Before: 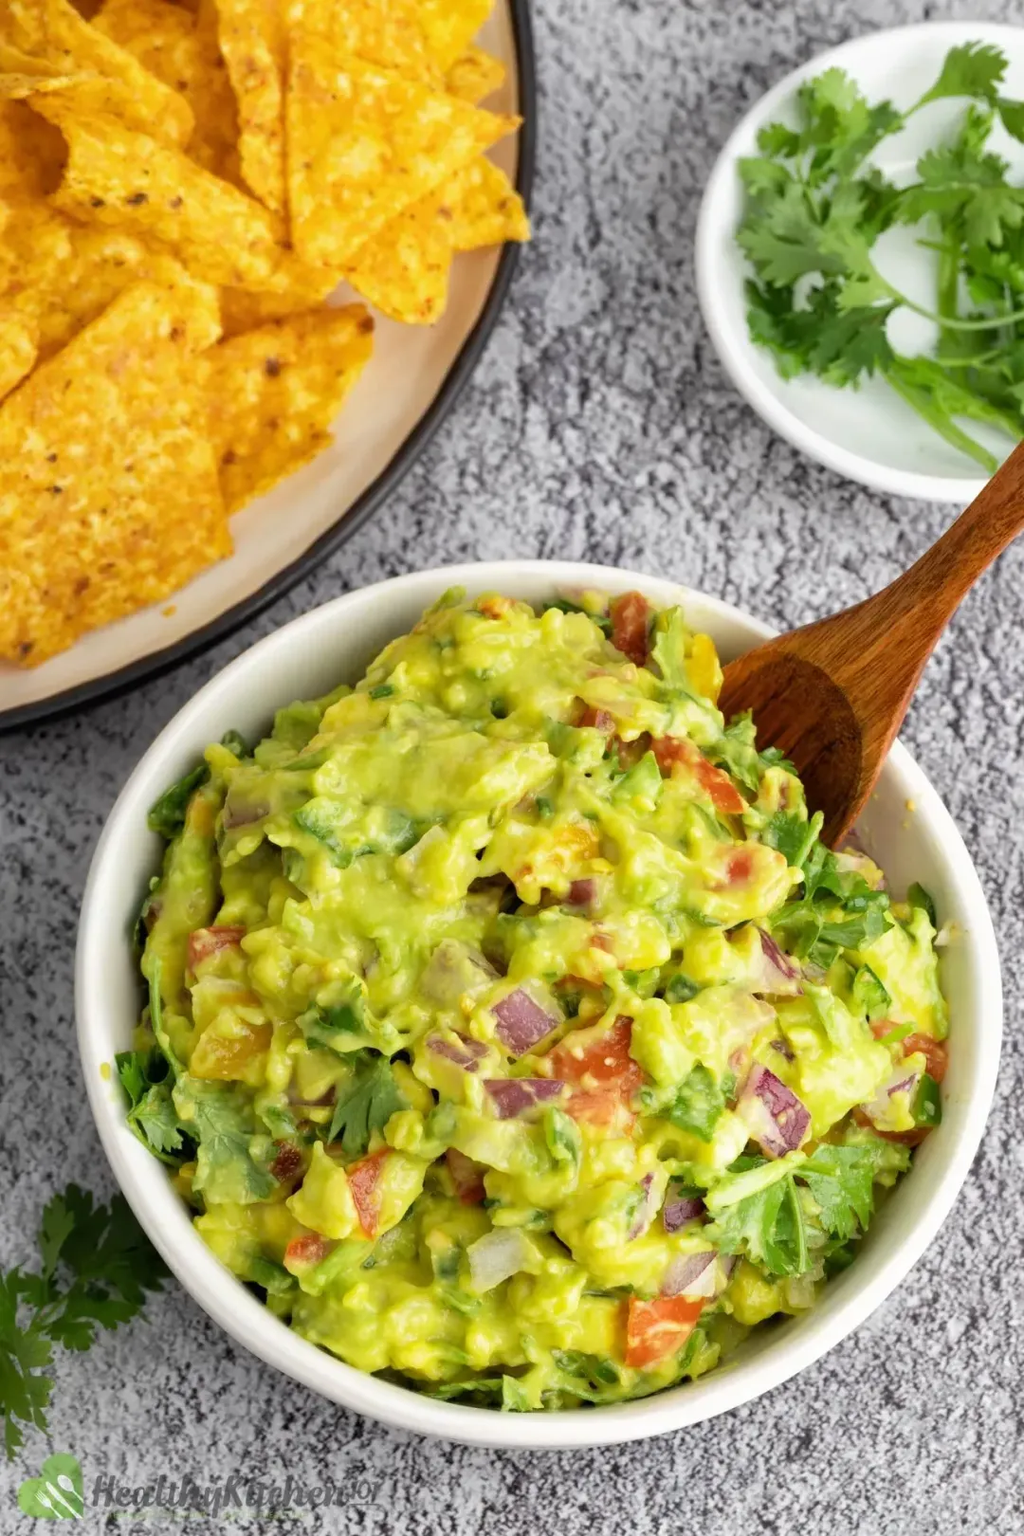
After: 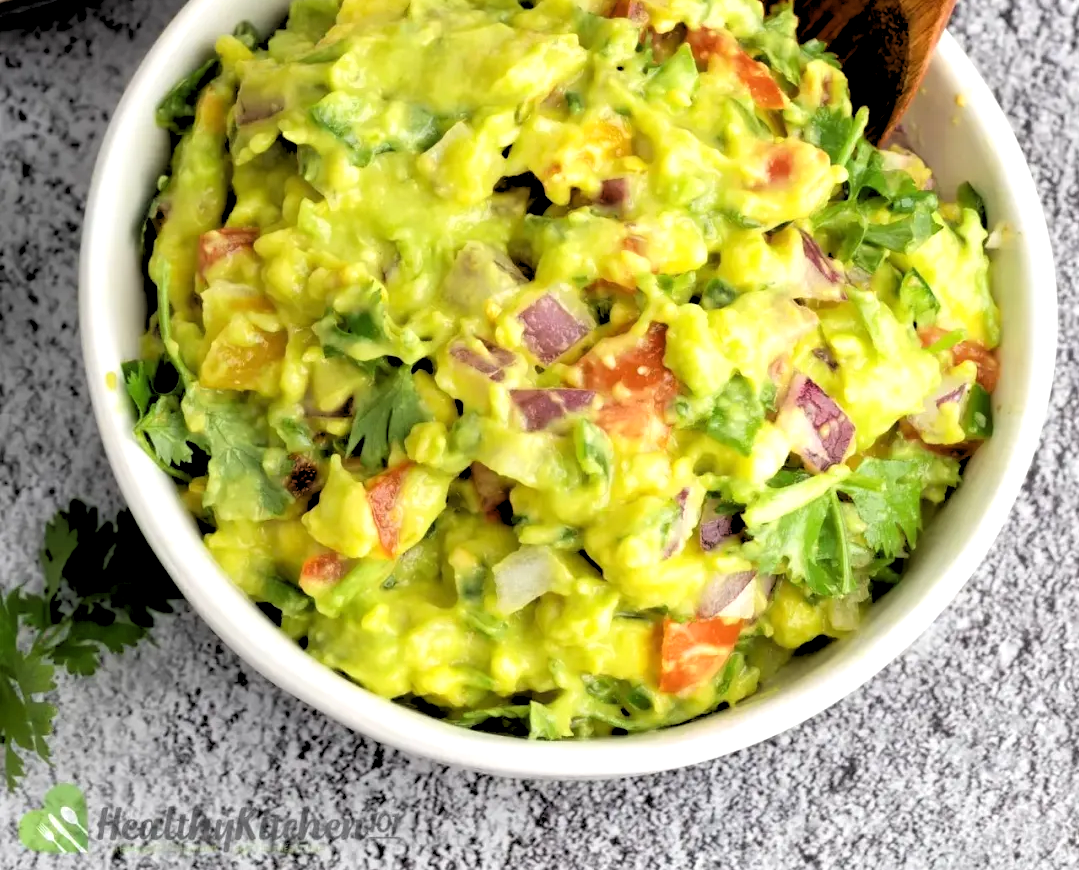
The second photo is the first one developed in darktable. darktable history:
rgb levels: levels [[0.029, 0.461, 0.922], [0, 0.5, 1], [0, 0.5, 1]]
crop and rotate: top 46.237%
exposure: exposure 0.2 EV, compensate highlight preservation false
